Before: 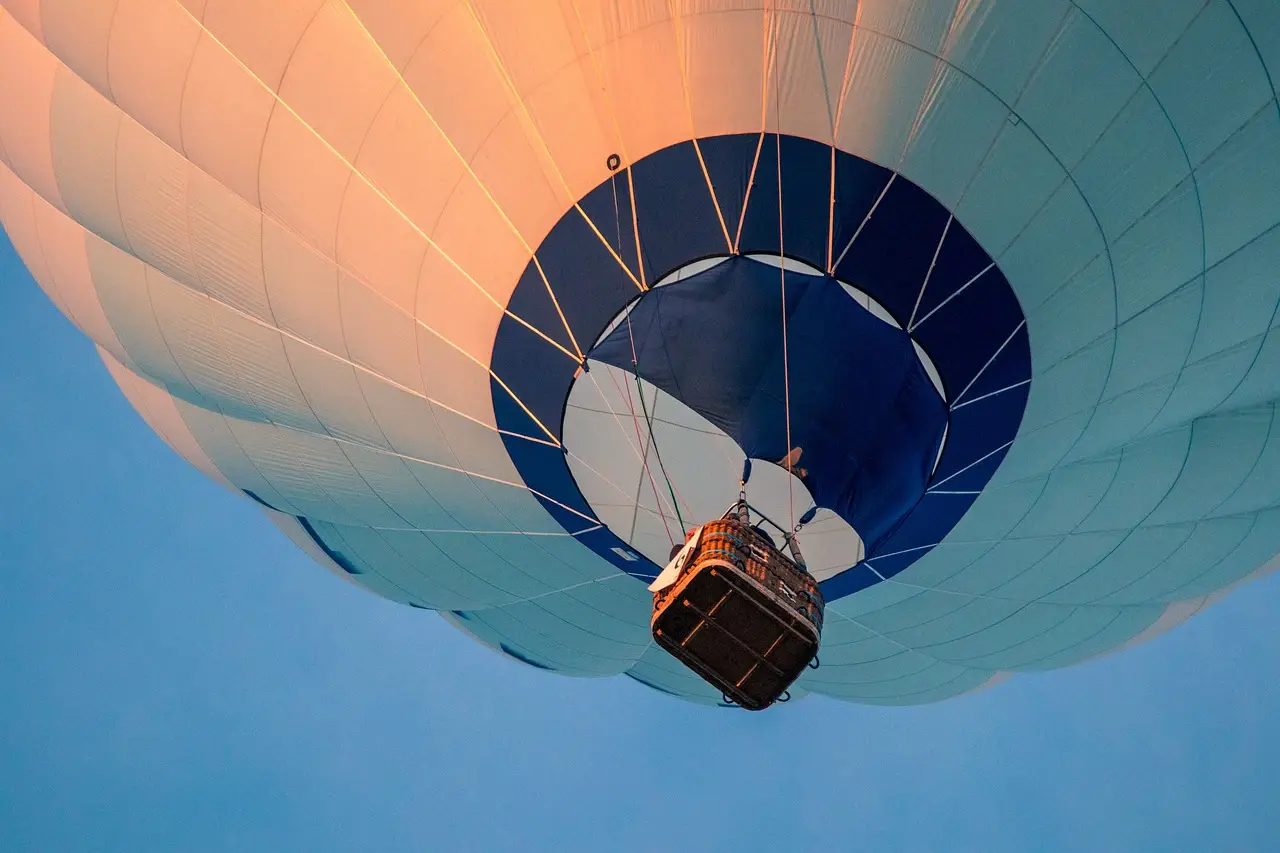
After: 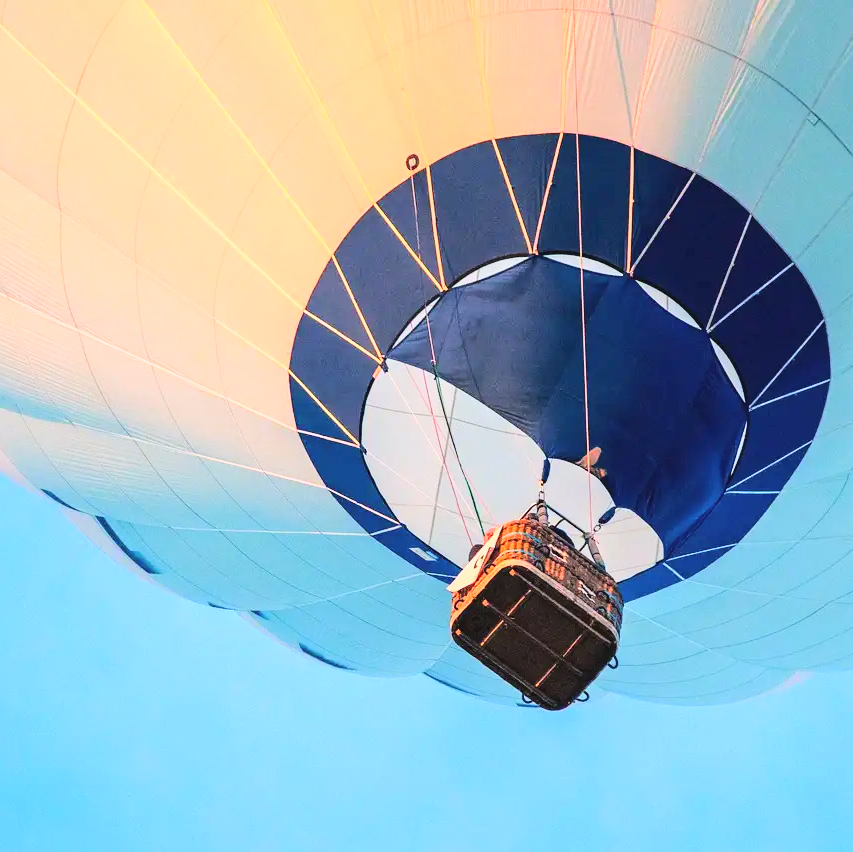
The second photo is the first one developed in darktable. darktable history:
color balance: input saturation 99%
exposure: black level correction -0.002, exposure 0.54 EV, compensate highlight preservation false
crop and rotate: left 15.754%, right 17.579%
white balance: red 0.983, blue 1.036
base curve: curves: ch0 [(0, 0) (0.025, 0.046) (0.112, 0.277) (0.467, 0.74) (0.814, 0.929) (1, 0.942)]
